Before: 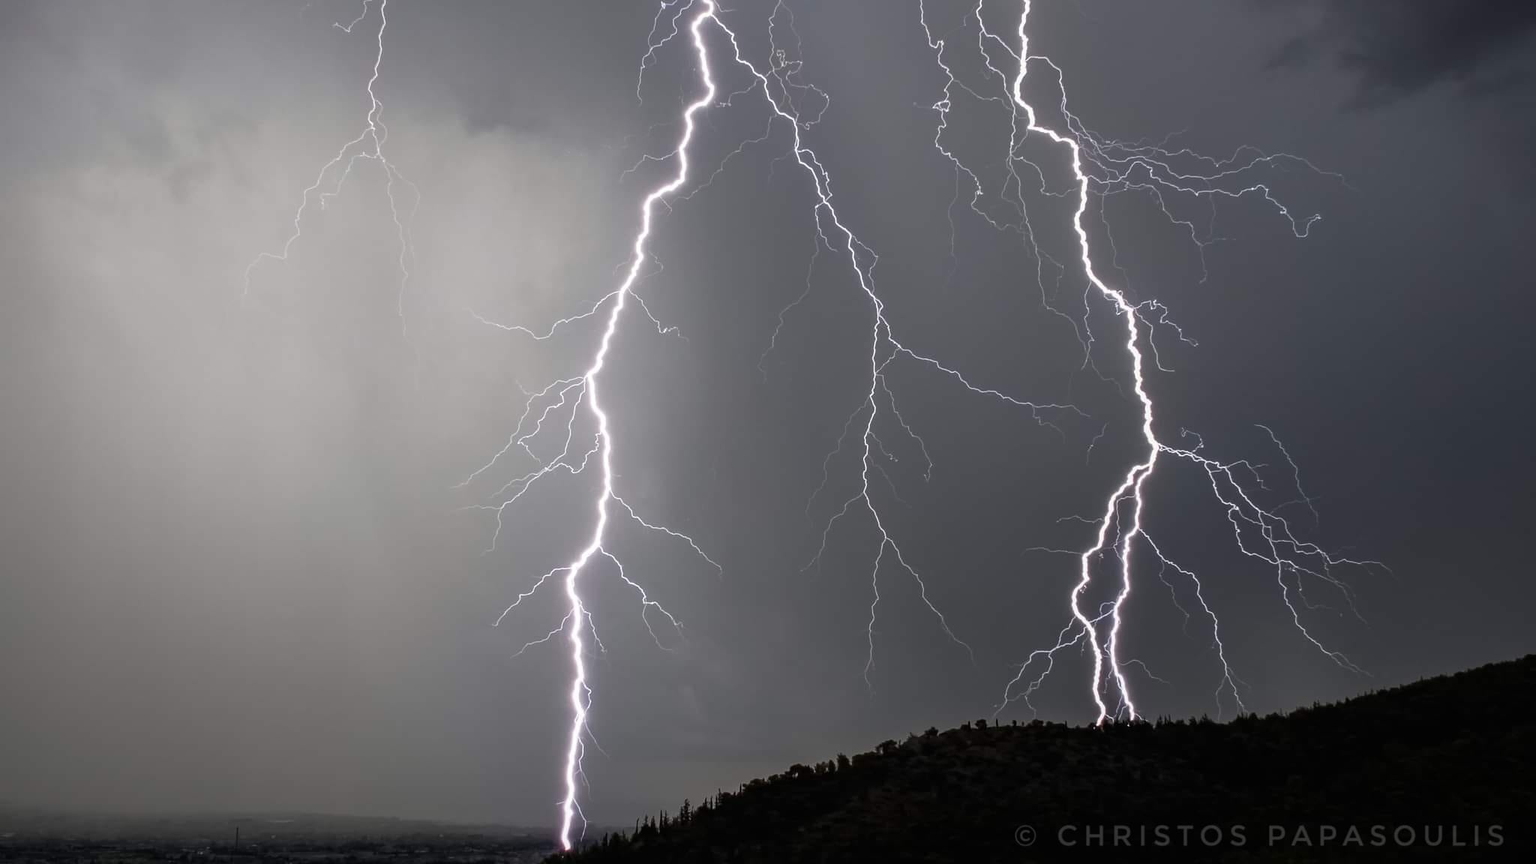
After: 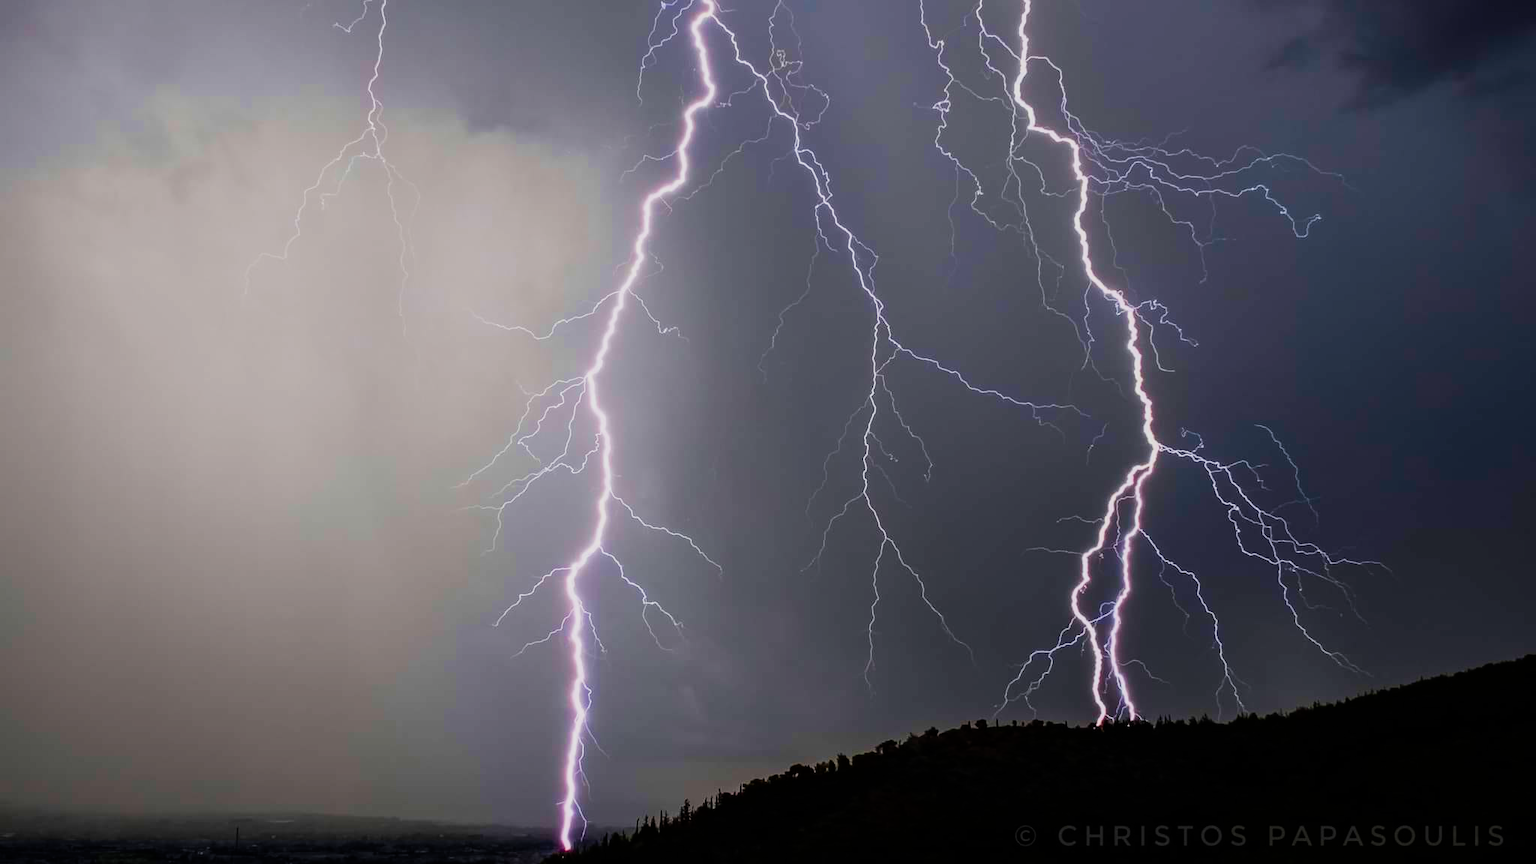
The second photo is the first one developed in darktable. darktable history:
color balance rgb: perceptual saturation grading › global saturation 25%, global vibrance 20%
contrast brightness saturation: saturation 0.5
color zones: curves: ch0 [(0, 0.425) (0.143, 0.422) (0.286, 0.42) (0.429, 0.419) (0.571, 0.419) (0.714, 0.42) (0.857, 0.422) (1, 0.425)]; ch1 [(0, 0.666) (0.143, 0.669) (0.286, 0.671) (0.429, 0.67) (0.571, 0.67) (0.714, 0.67) (0.857, 0.67) (1, 0.666)]
filmic rgb: black relative exposure -7.5 EV, white relative exposure 5 EV, hardness 3.31, contrast 1.3, contrast in shadows safe
